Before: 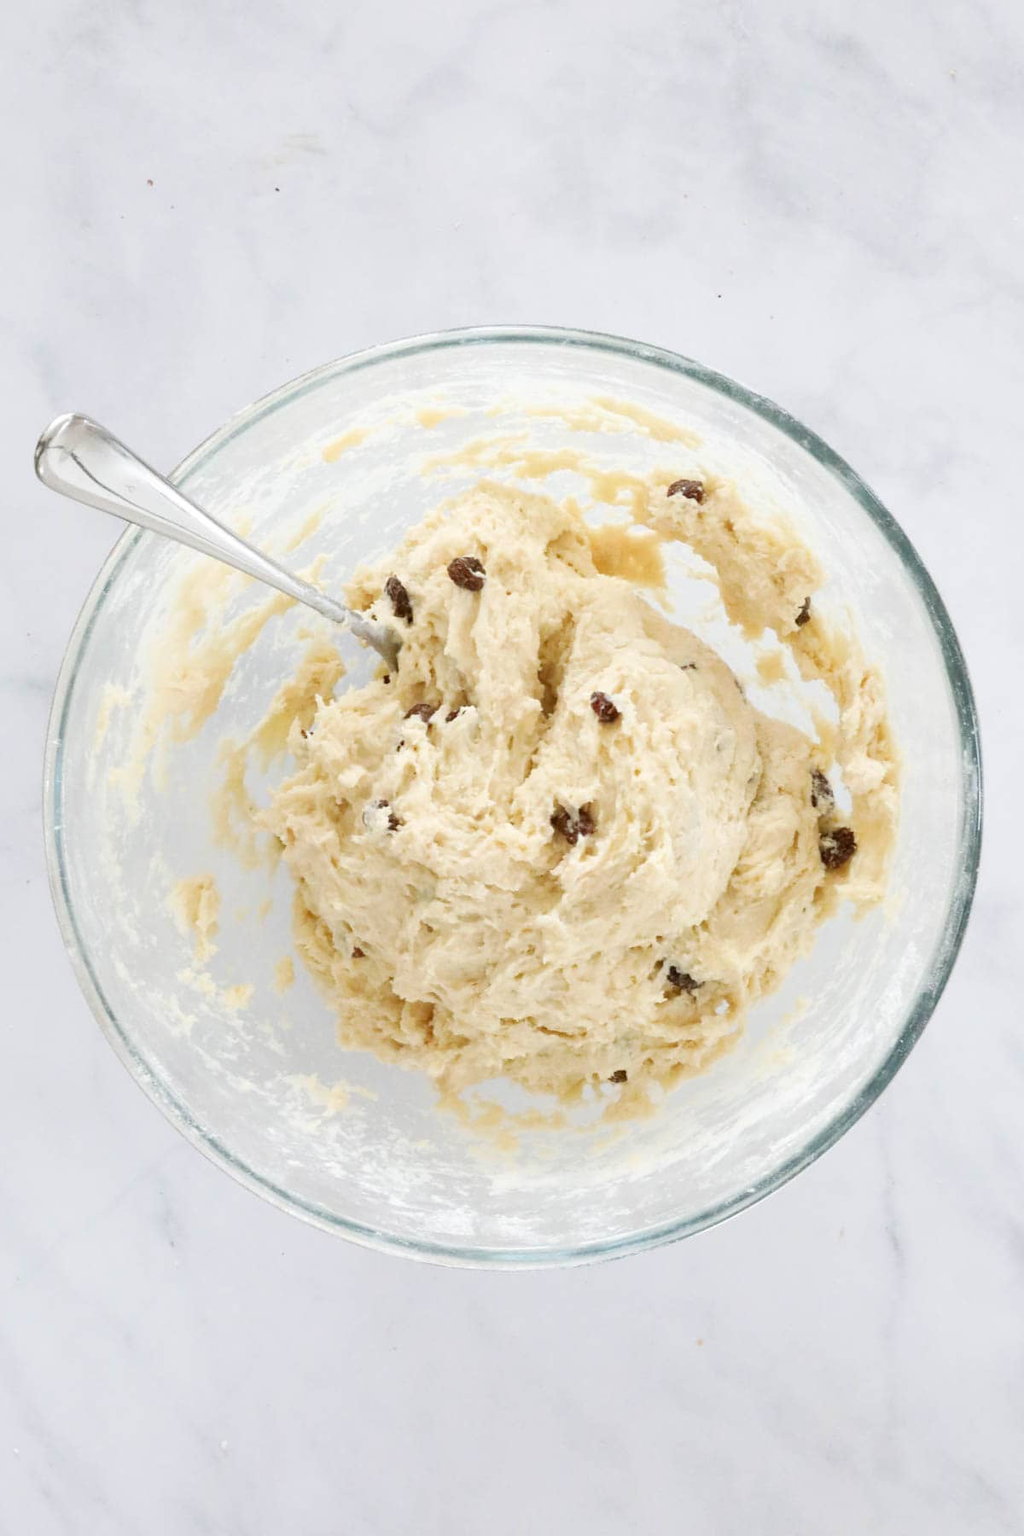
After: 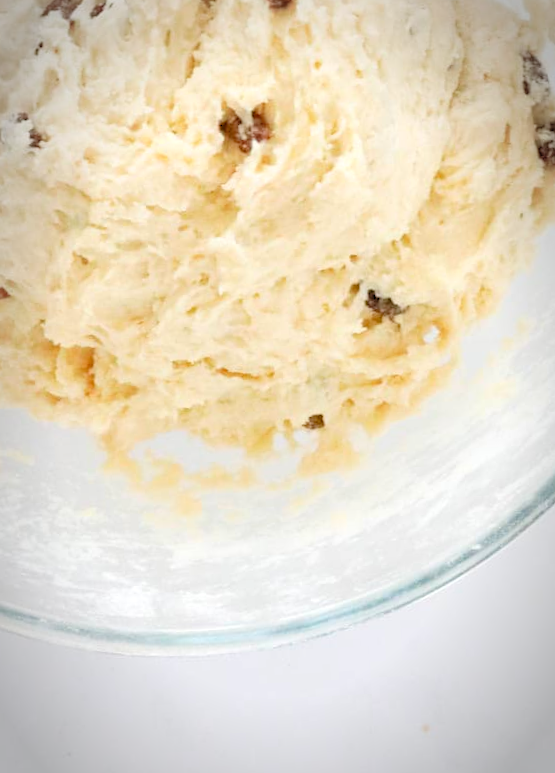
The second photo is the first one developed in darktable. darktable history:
rotate and perspective: rotation -3°, crop left 0.031, crop right 0.968, crop top 0.07, crop bottom 0.93
crop: left 35.976%, top 45.819%, right 18.162%, bottom 5.807%
levels: levels [0.072, 0.414, 0.976]
vignetting: automatic ratio true
